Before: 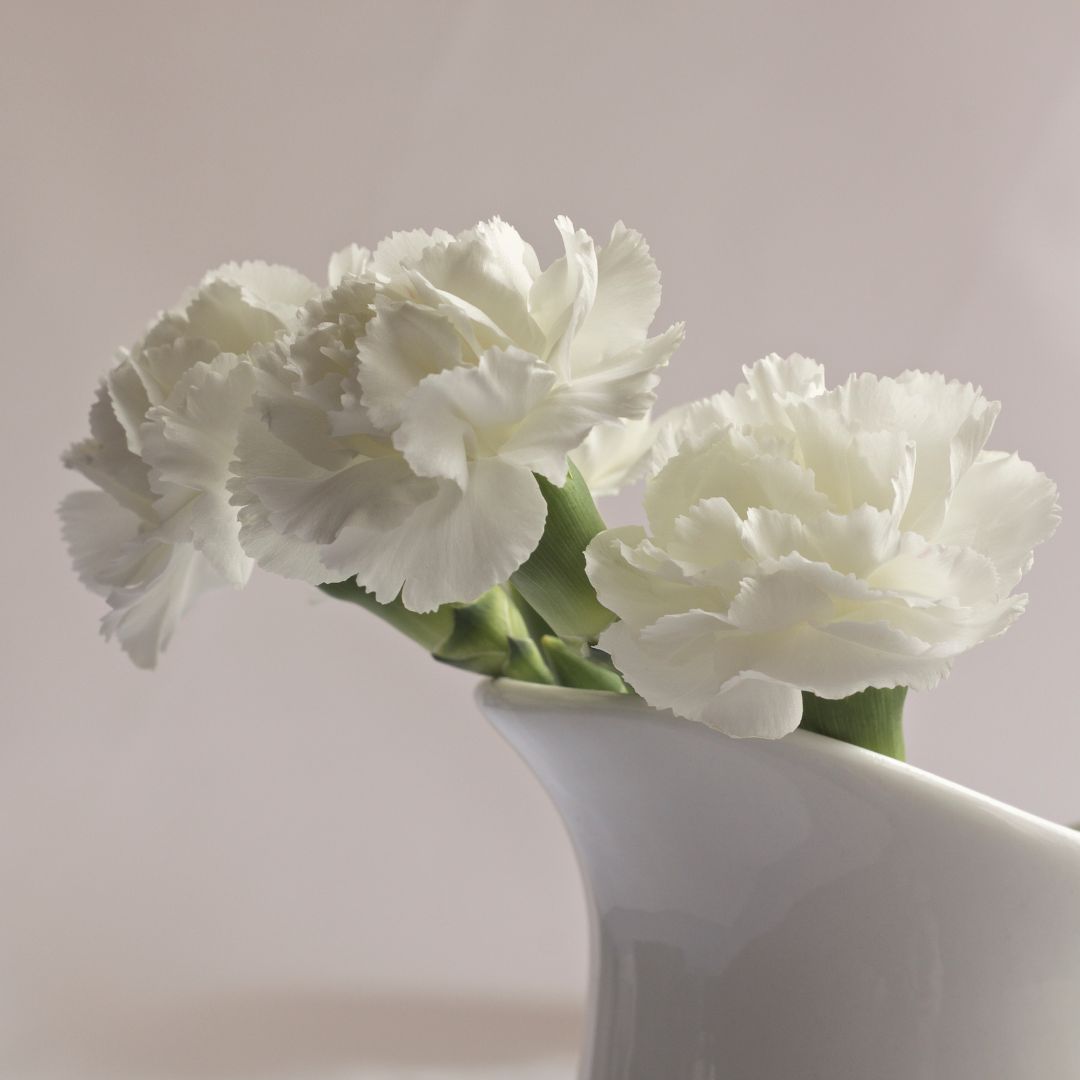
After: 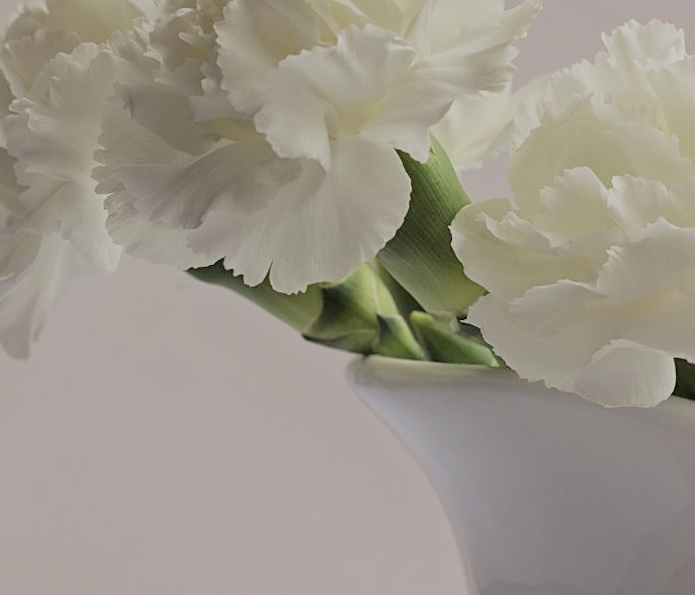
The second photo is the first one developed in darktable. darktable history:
crop: left 13.312%, top 31.28%, right 24.627%, bottom 15.582%
filmic rgb: black relative exposure -6.15 EV, white relative exposure 6.96 EV, hardness 2.23, color science v6 (2022)
rotate and perspective: rotation -2.22°, lens shift (horizontal) -0.022, automatic cropping off
sharpen: on, module defaults
